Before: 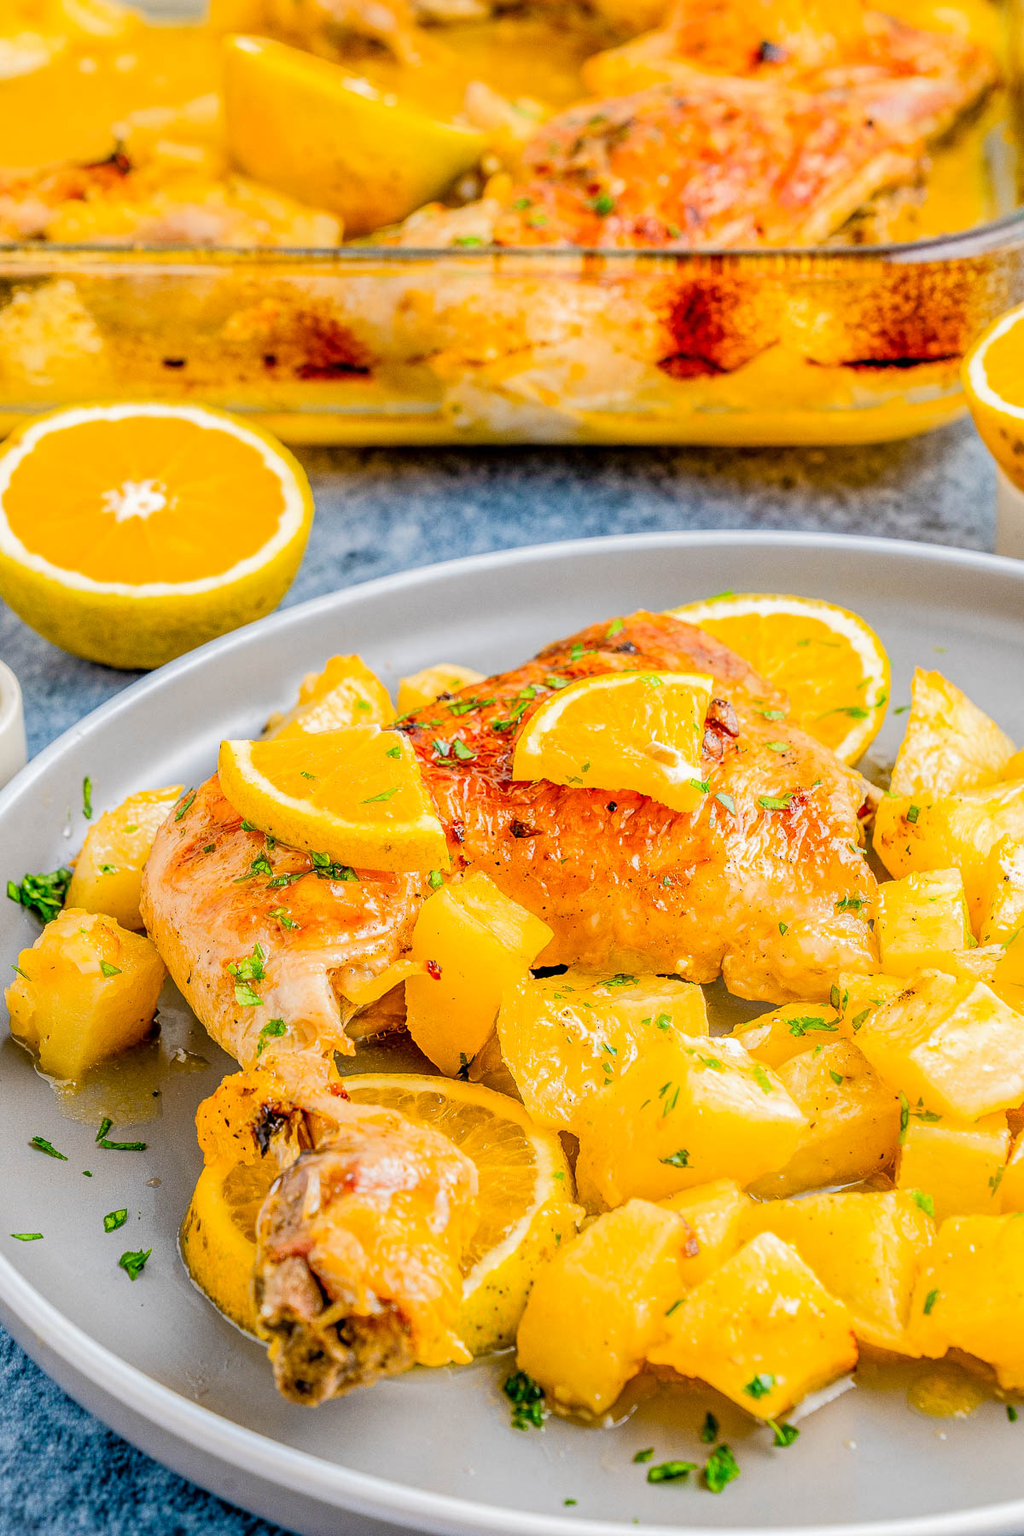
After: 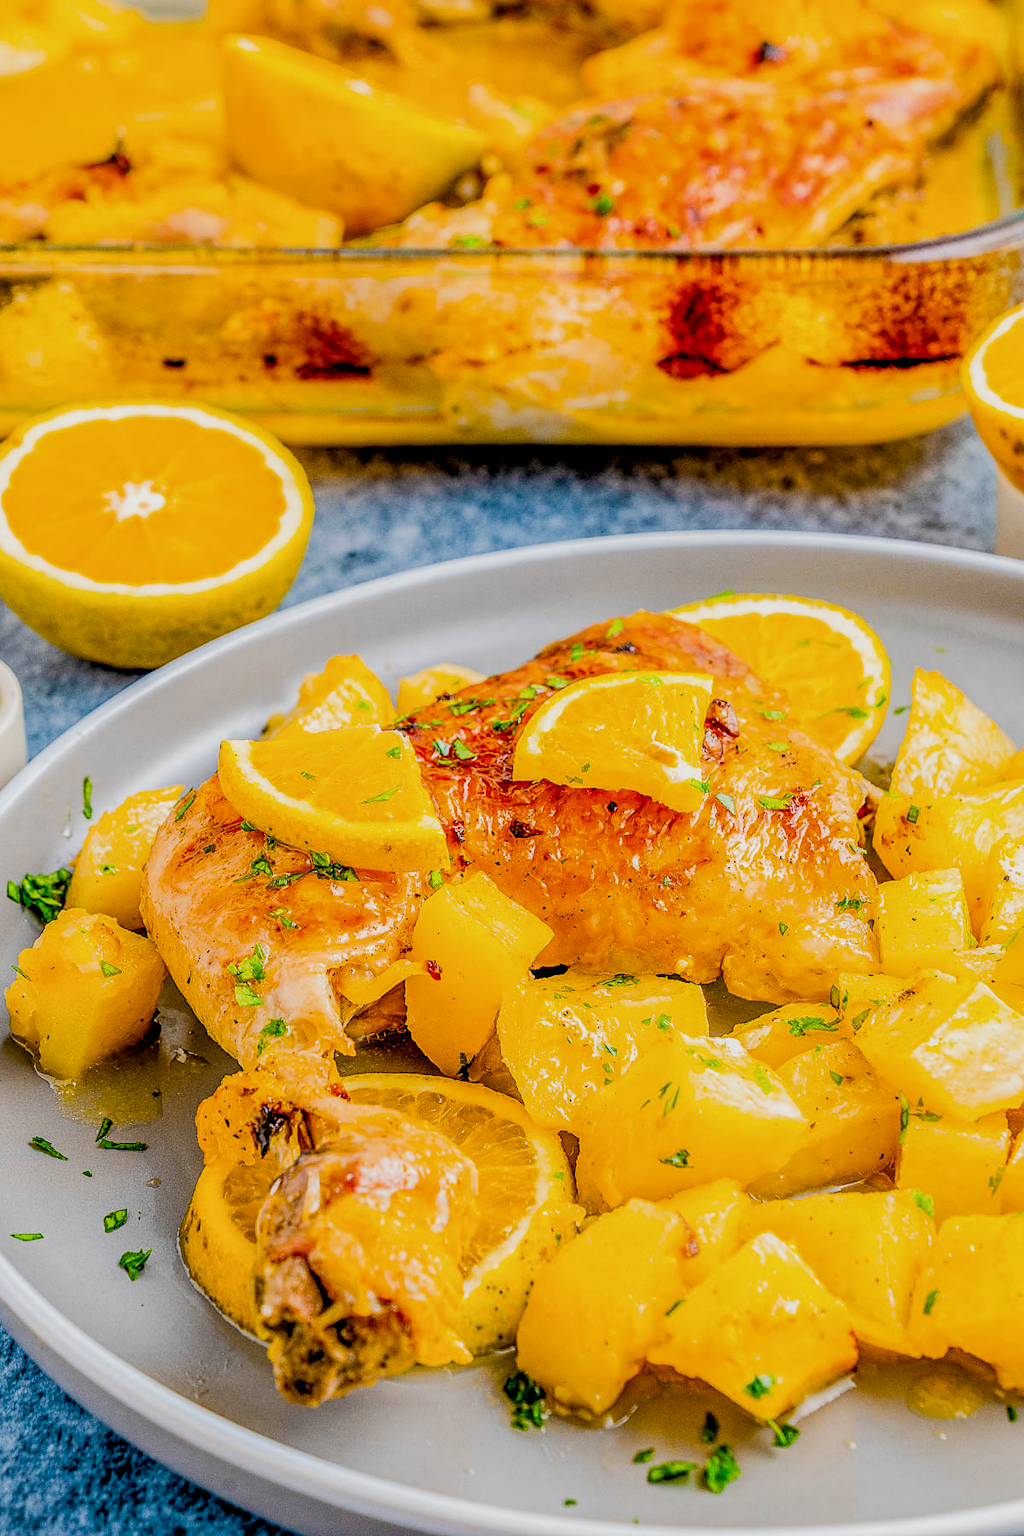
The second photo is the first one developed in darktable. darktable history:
local contrast: detail 130%
sharpen: radius 1.825, amount 0.393, threshold 1.716
color balance rgb: perceptual saturation grading › global saturation 30.518%
filmic rgb: black relative exposure -8 EV, white relative exposure 3.82 EV, threshold 3.05 EV, hardness 4.36, enable highlight reconstruction true
